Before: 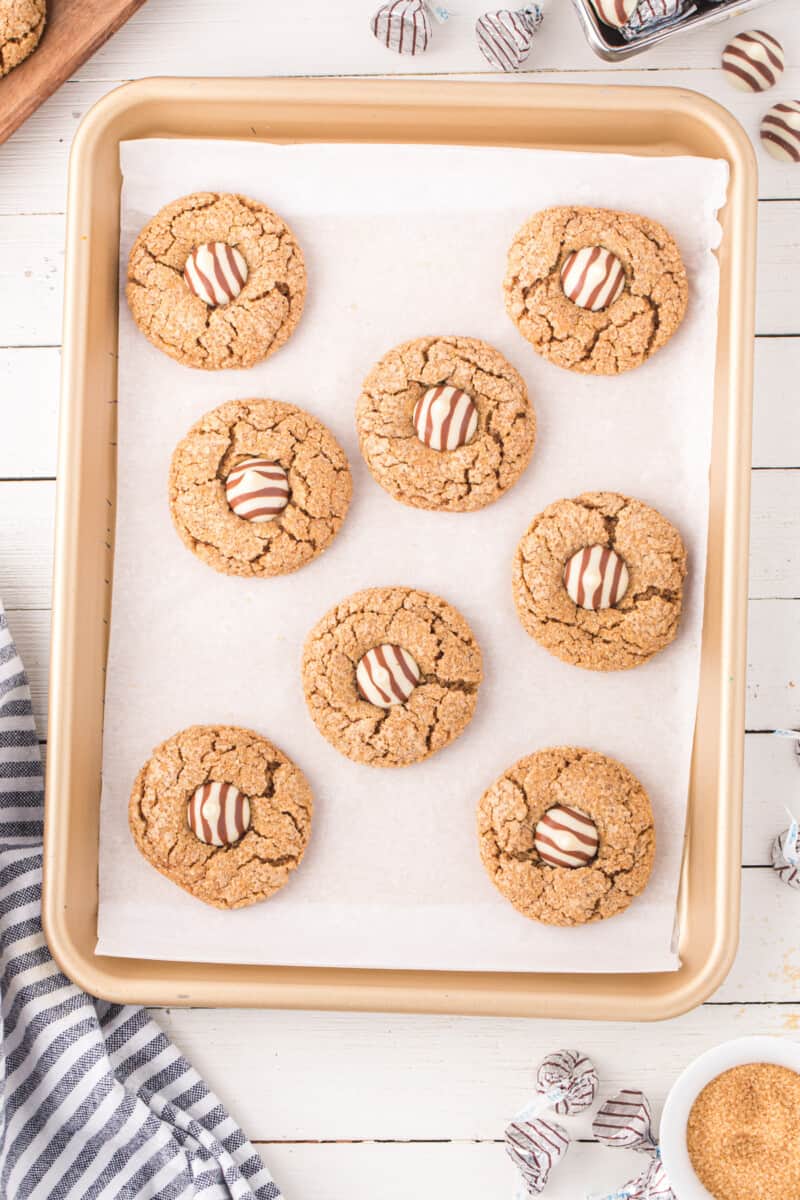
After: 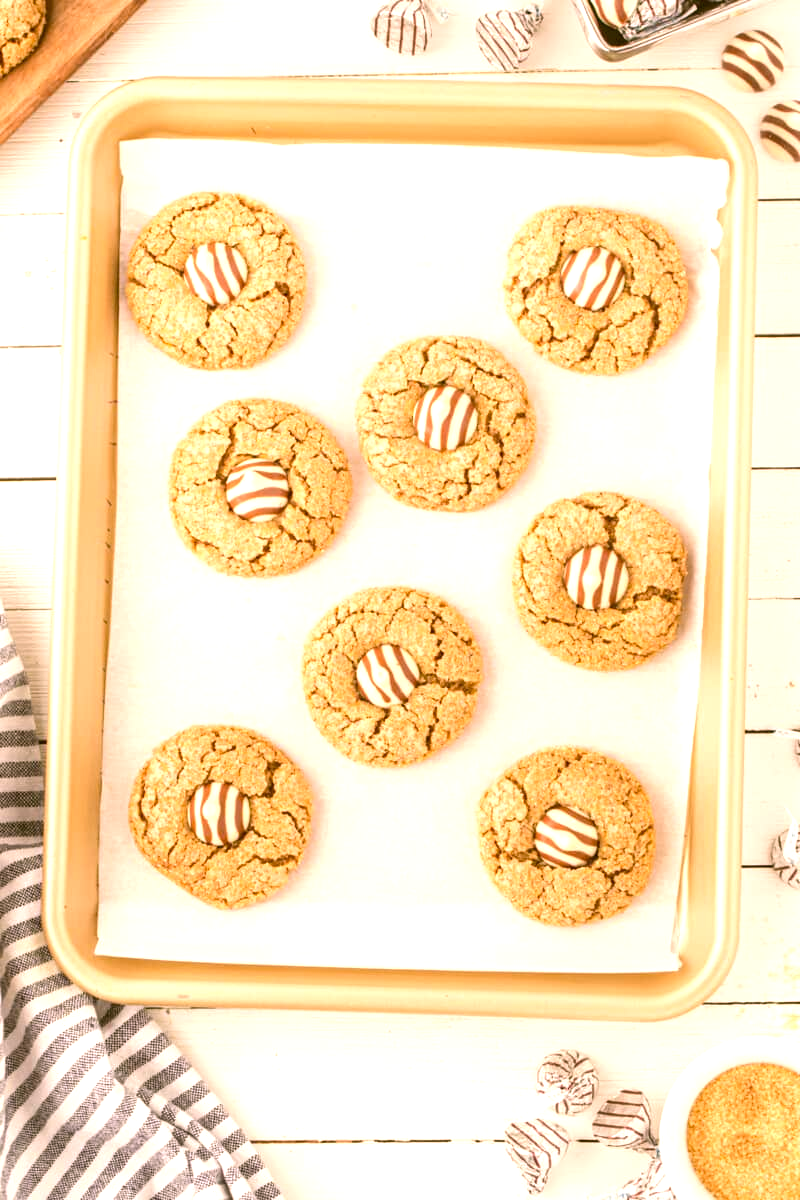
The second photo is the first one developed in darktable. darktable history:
color correction: highlights a* 8.28, highlights b* 15.83, shadows a* -0.682, shadows b* 26.16
exposure: exposure 0.61 EV, compensate exposure bias true, compensate highlight preservation false
